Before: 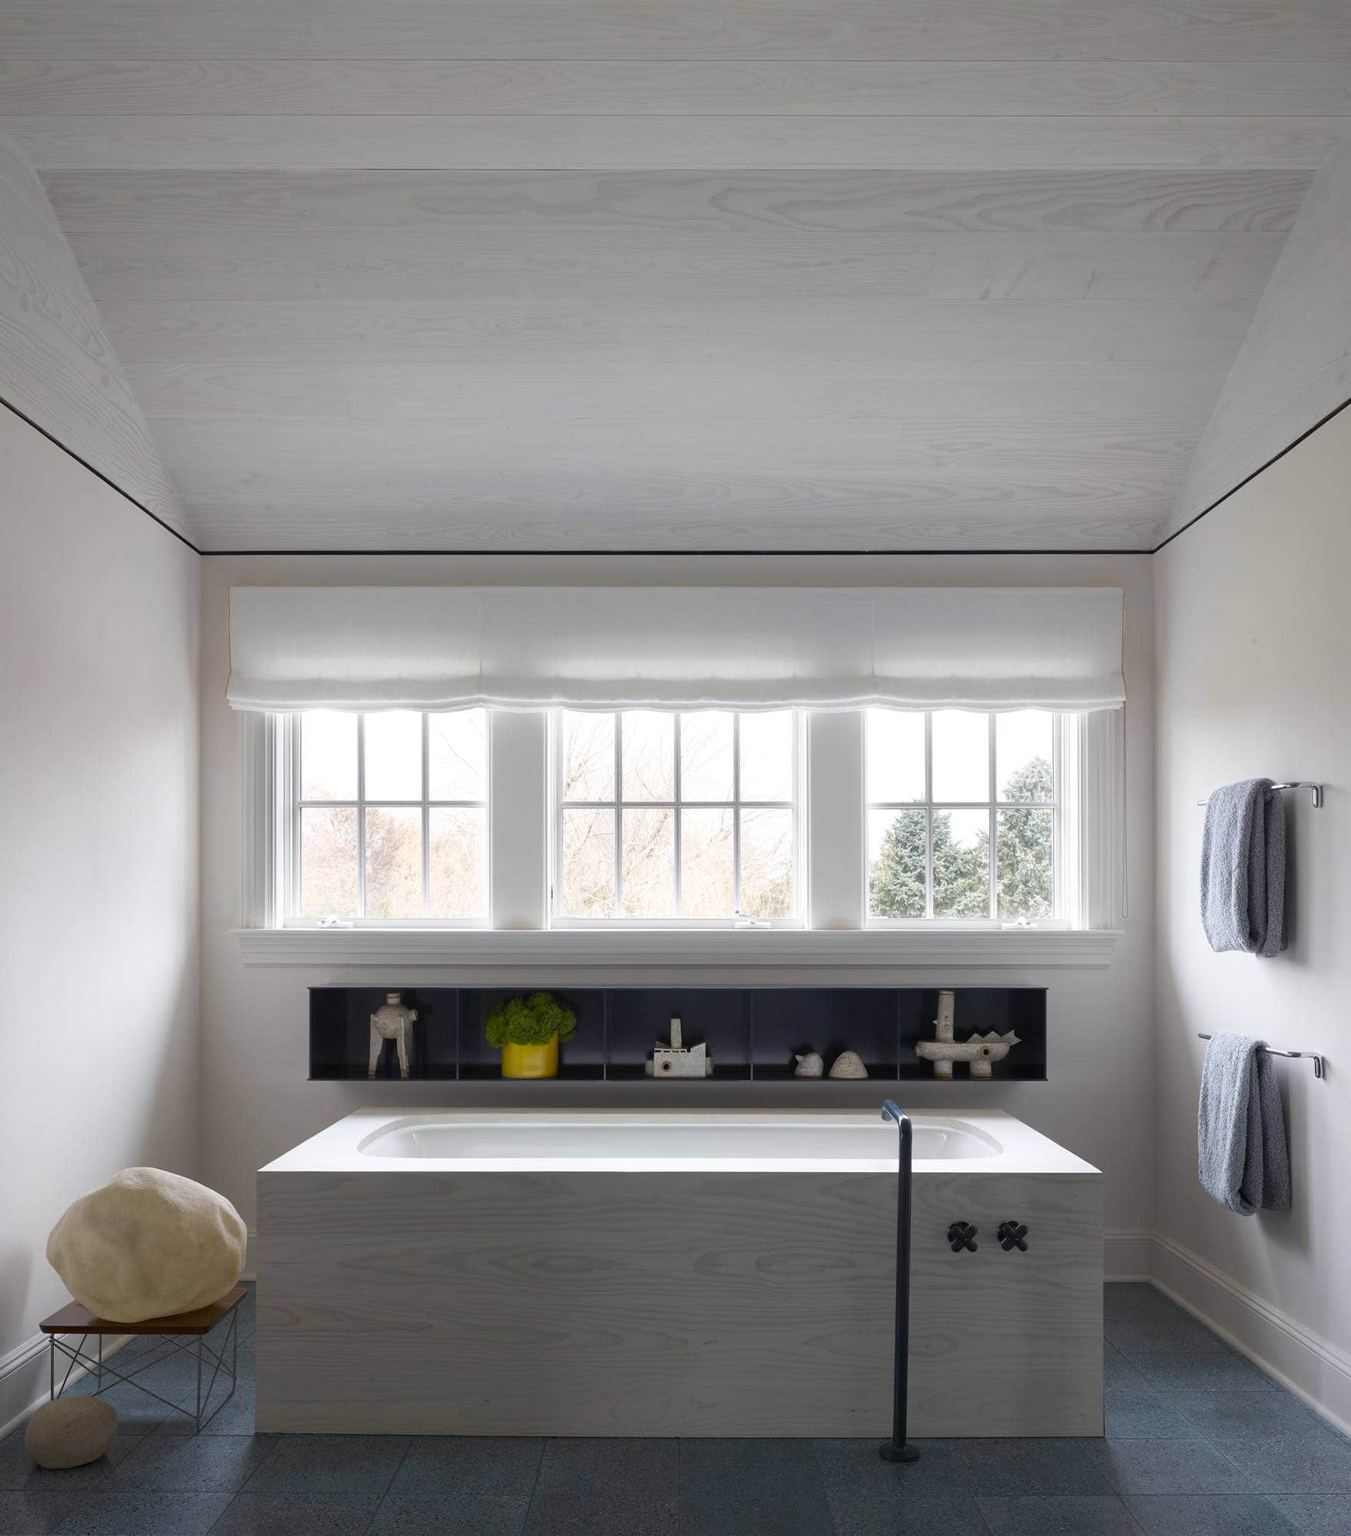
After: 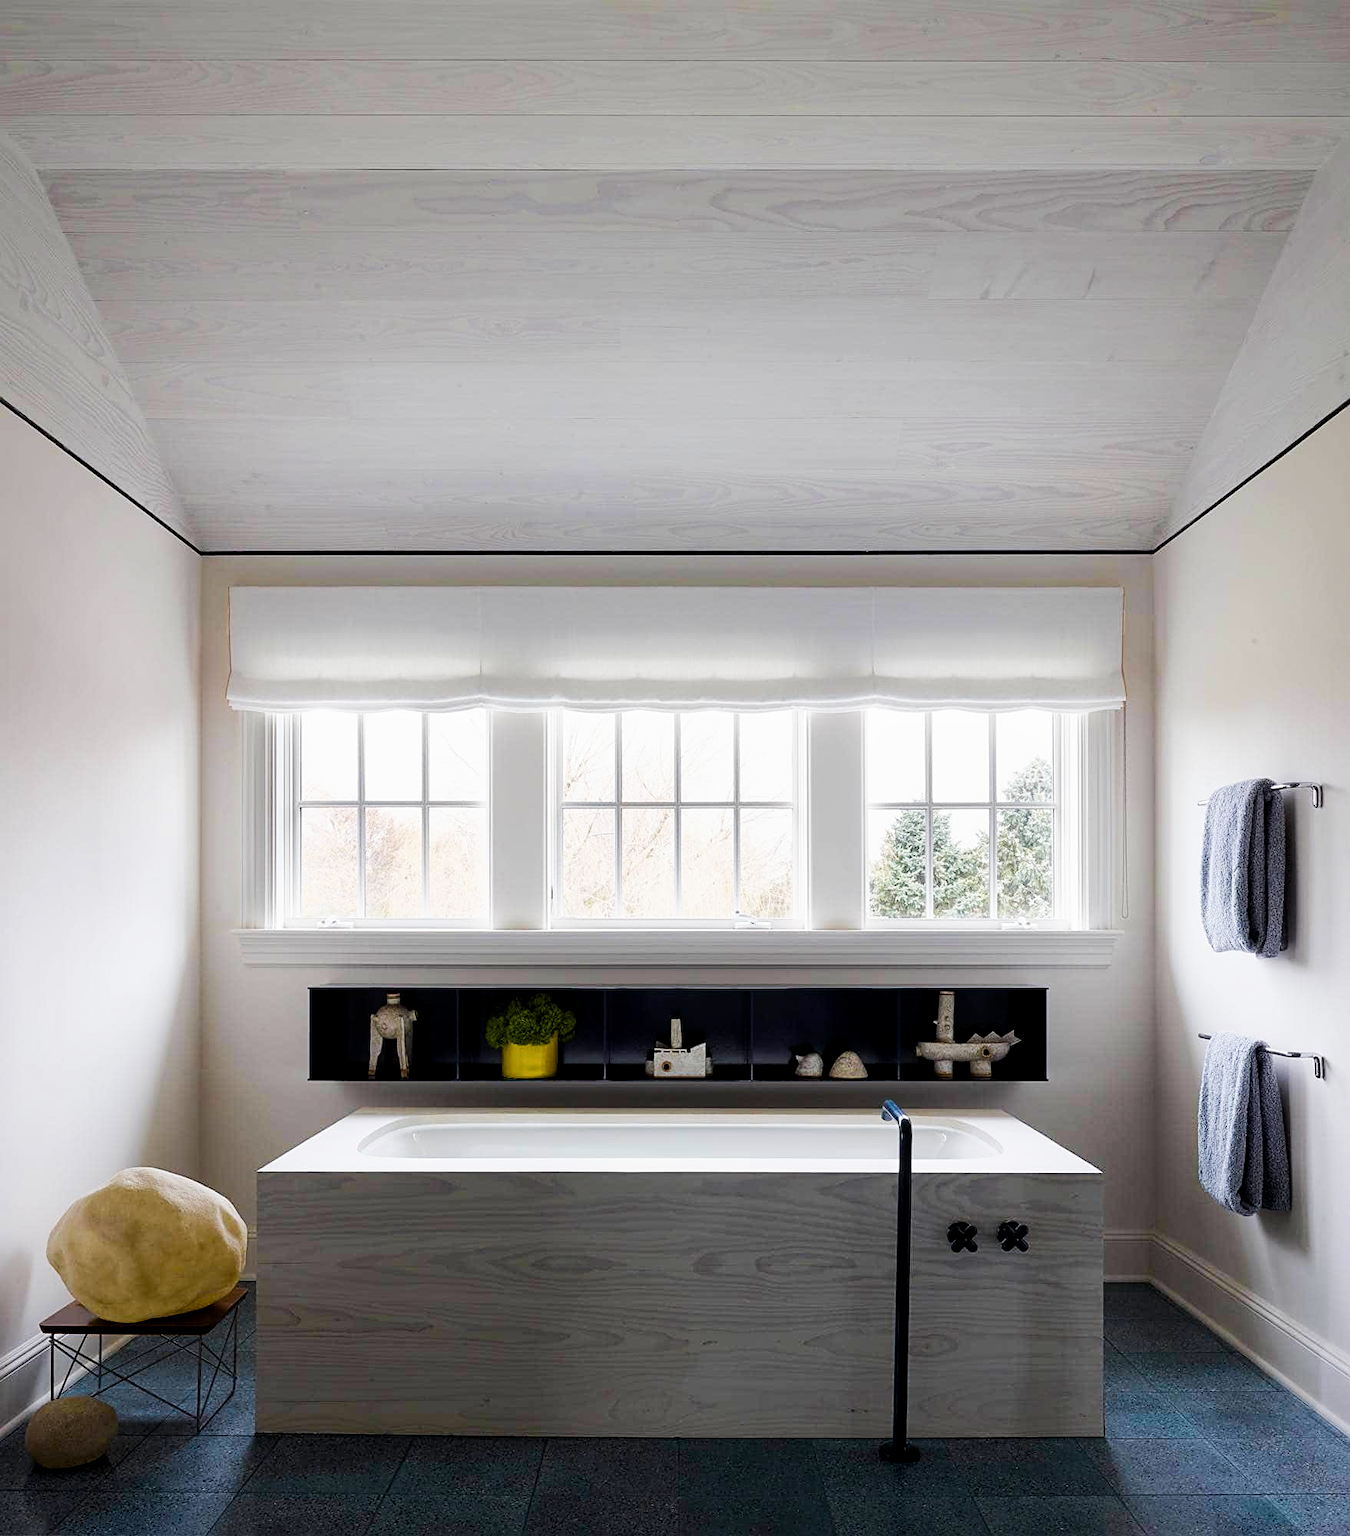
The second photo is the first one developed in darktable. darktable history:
filmic rgb: black relative exposure -7.65 EV, hardness 4.02, contrast 1.1, highlights saturation mix -30%
sharpen: on, module defaults
color balance rgb: global offset › luminance -0.37%, perceptual saturation grading › highlights -17.77%, perceptual saturation grading › mid-tones 33.1%, perceptual saturation grading › shadows 50.52%, perceptual brilliance grading › highlights 20%, perceptual brilliance grading › mid-tones 20%, perceptual brilliance grading › shadows -20%, global vibrance 50%
local contrast: highlights 100%, shadows 100%, detail 120%, midtone range 0.2
